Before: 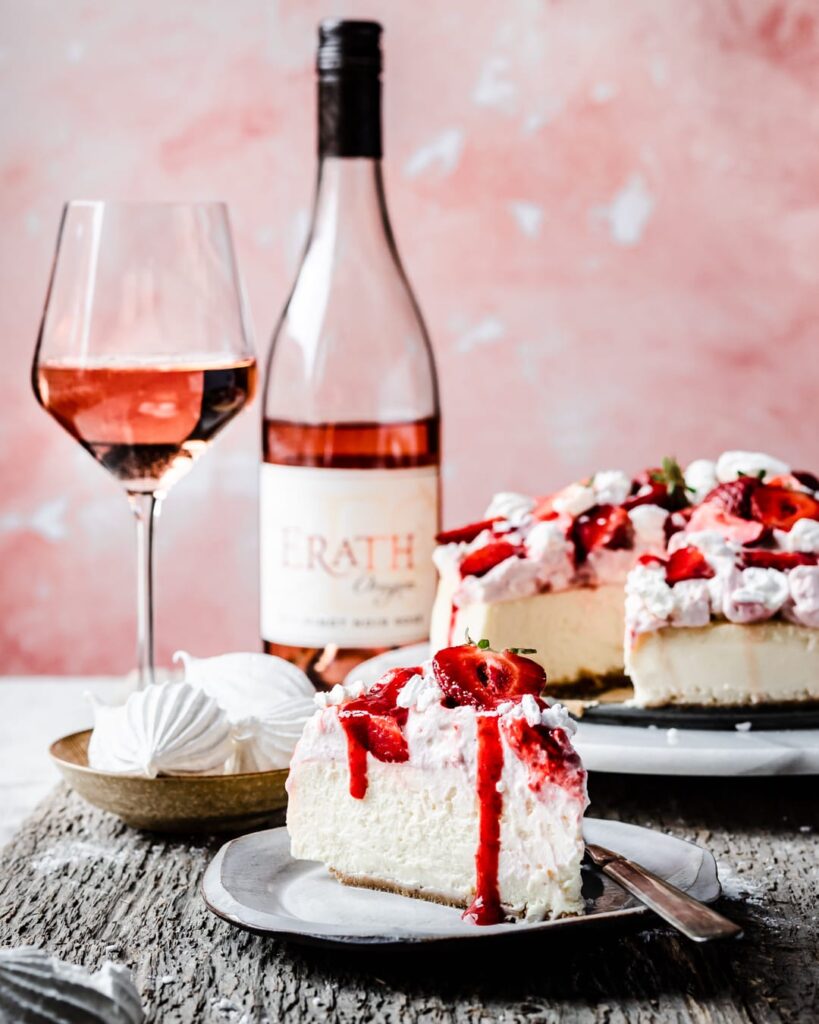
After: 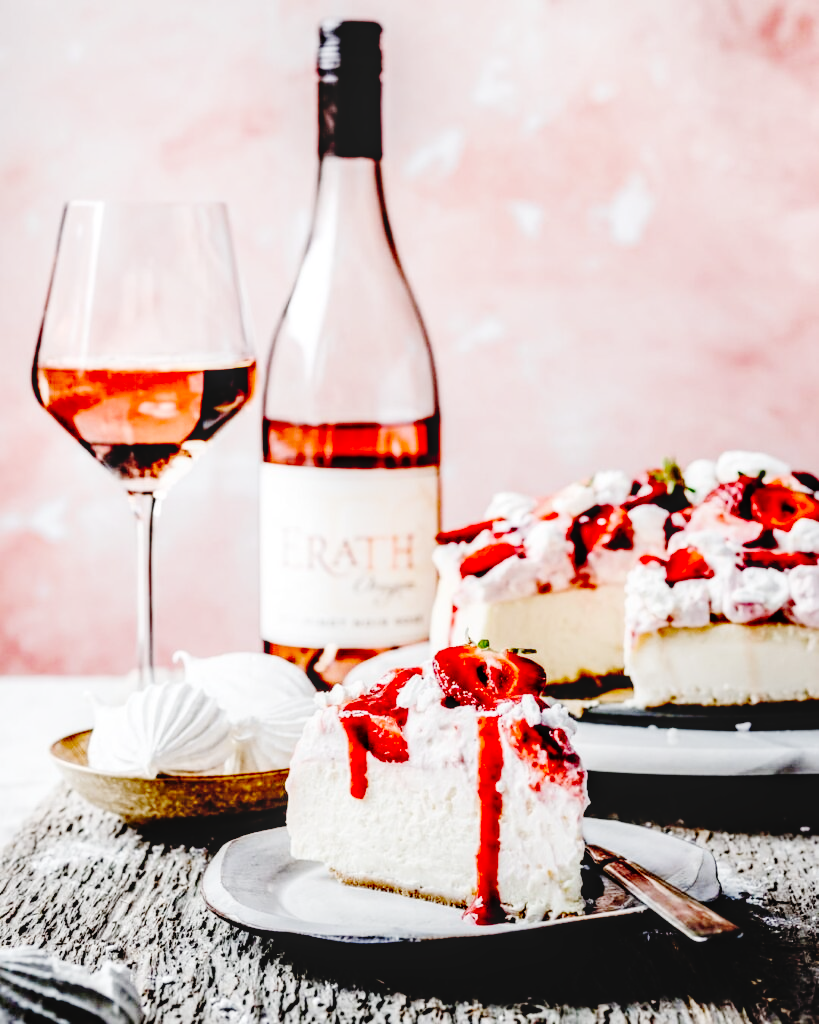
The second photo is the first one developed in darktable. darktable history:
base curve: curves: ch0 [(0, 0) (0.036, 0.01) (0.123, 0.254) (0.258, 0.504) (0.507, 0.748) (1, 1)], preserve colors none
local contrast: on, module defaults
